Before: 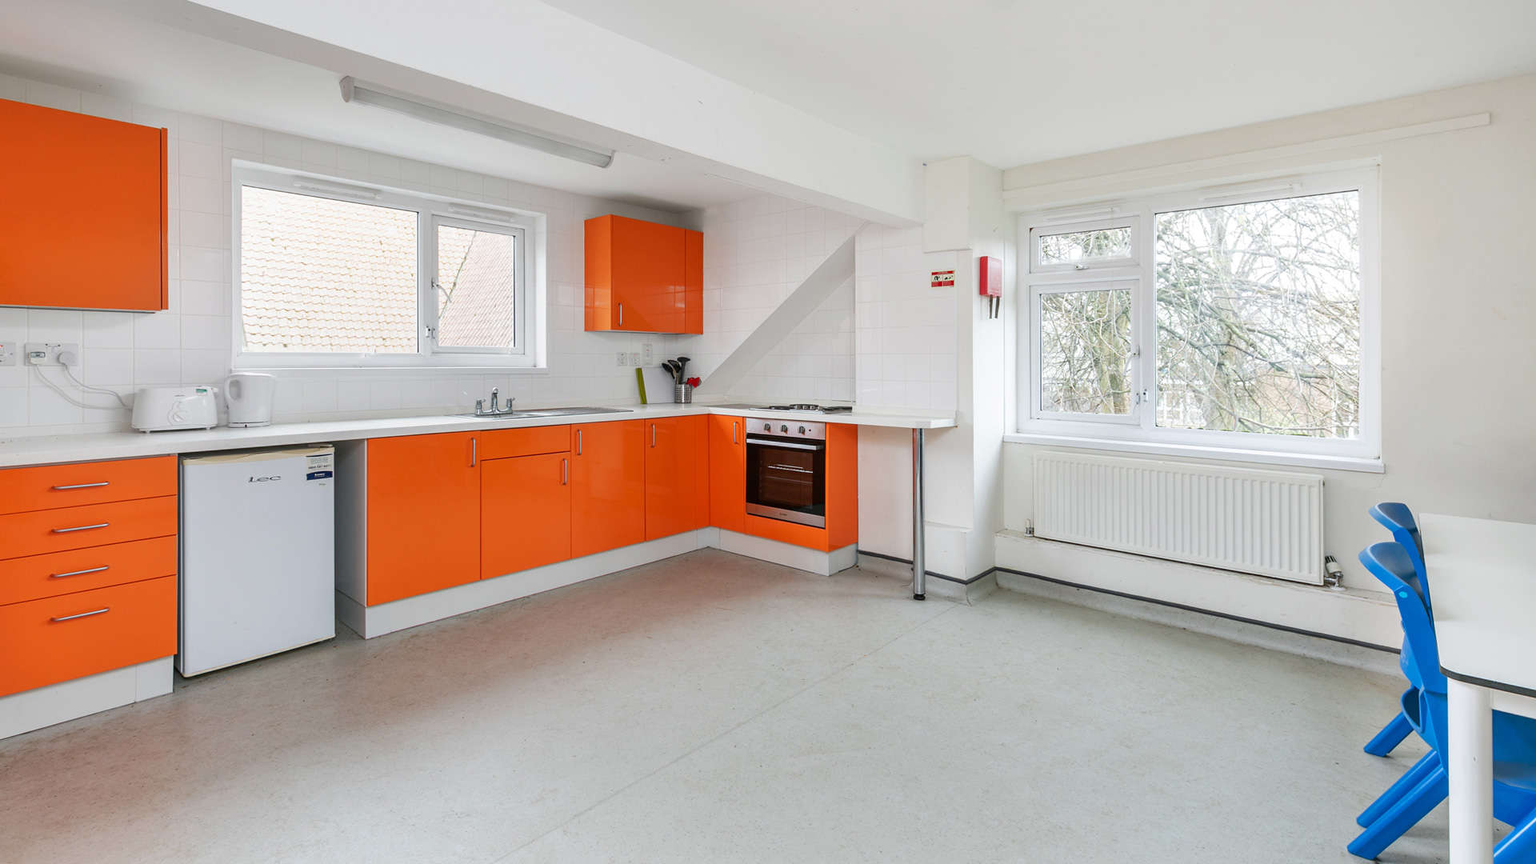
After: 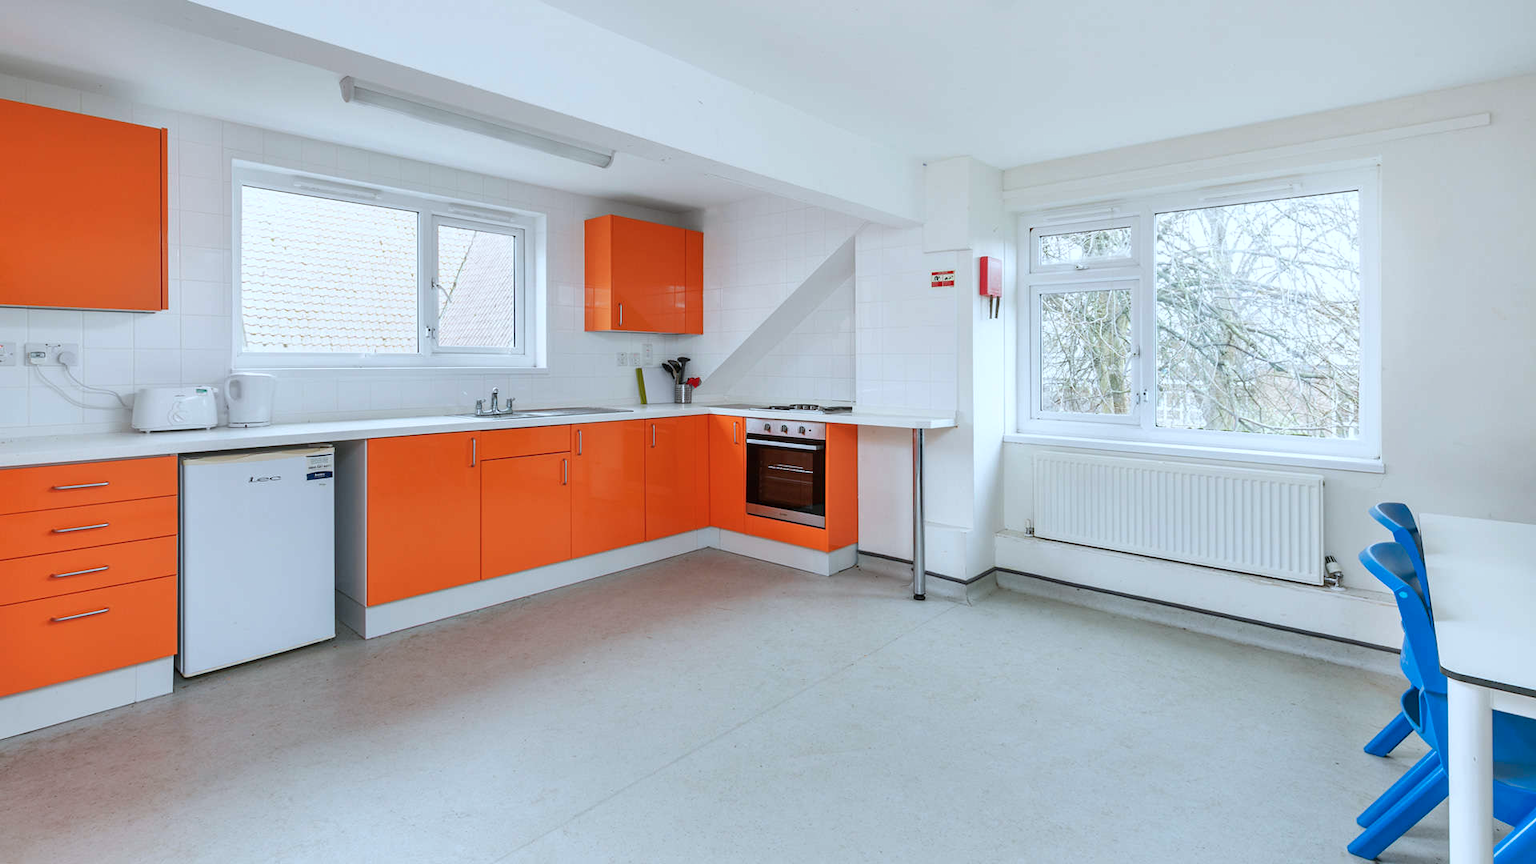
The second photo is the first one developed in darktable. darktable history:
color correction: highlights a* -4.18, highlights b* -10.81
